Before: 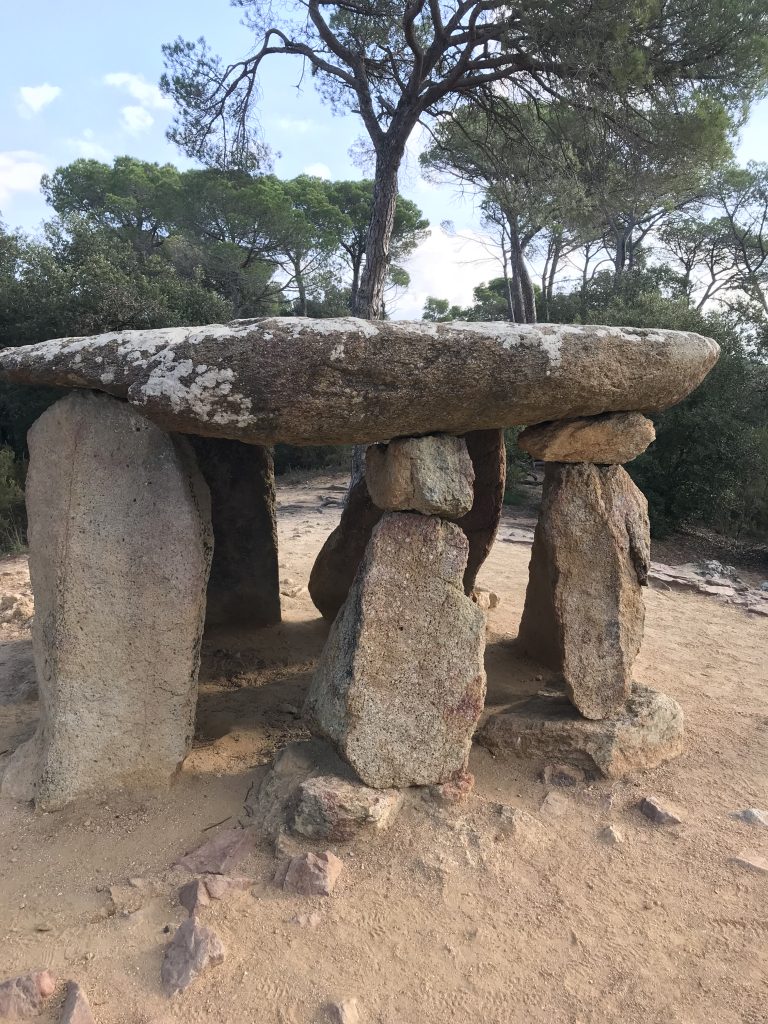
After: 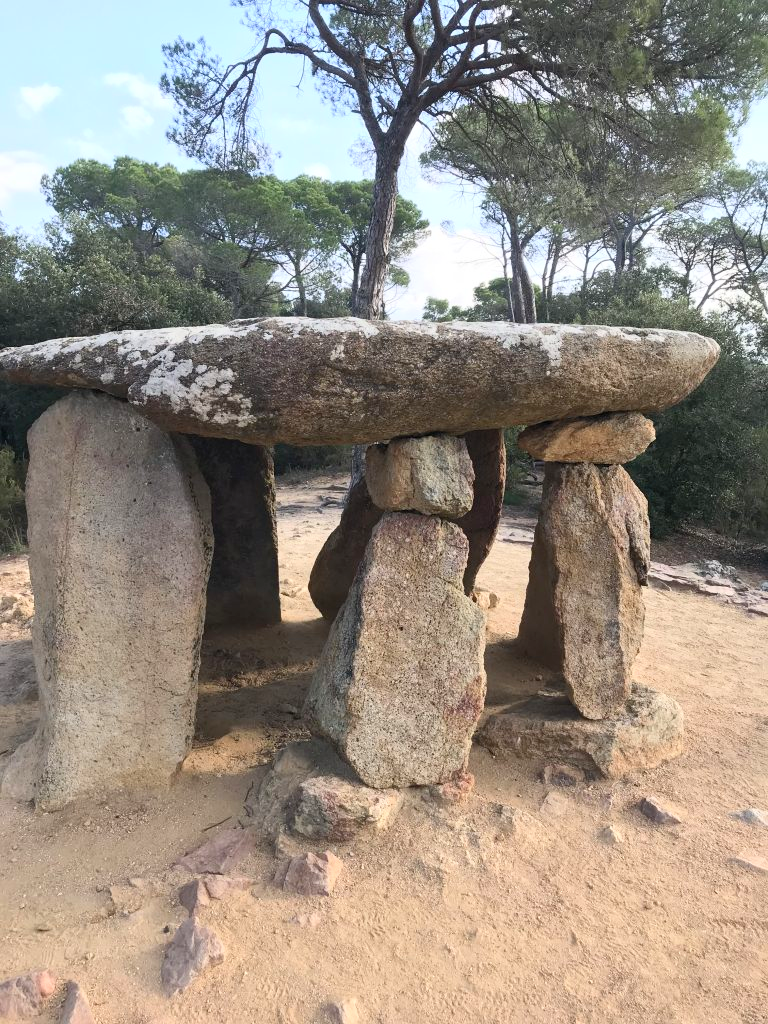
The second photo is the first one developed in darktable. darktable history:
shadows and highlights: shadows 25.49, highlights -24.17
contrast brightness saturation: contrast 0.202, brightness 0.163, saturation 0.227
exposure: black level correction 0.001, compensate highlight preservation false
tone equalizer: on, module defaults
